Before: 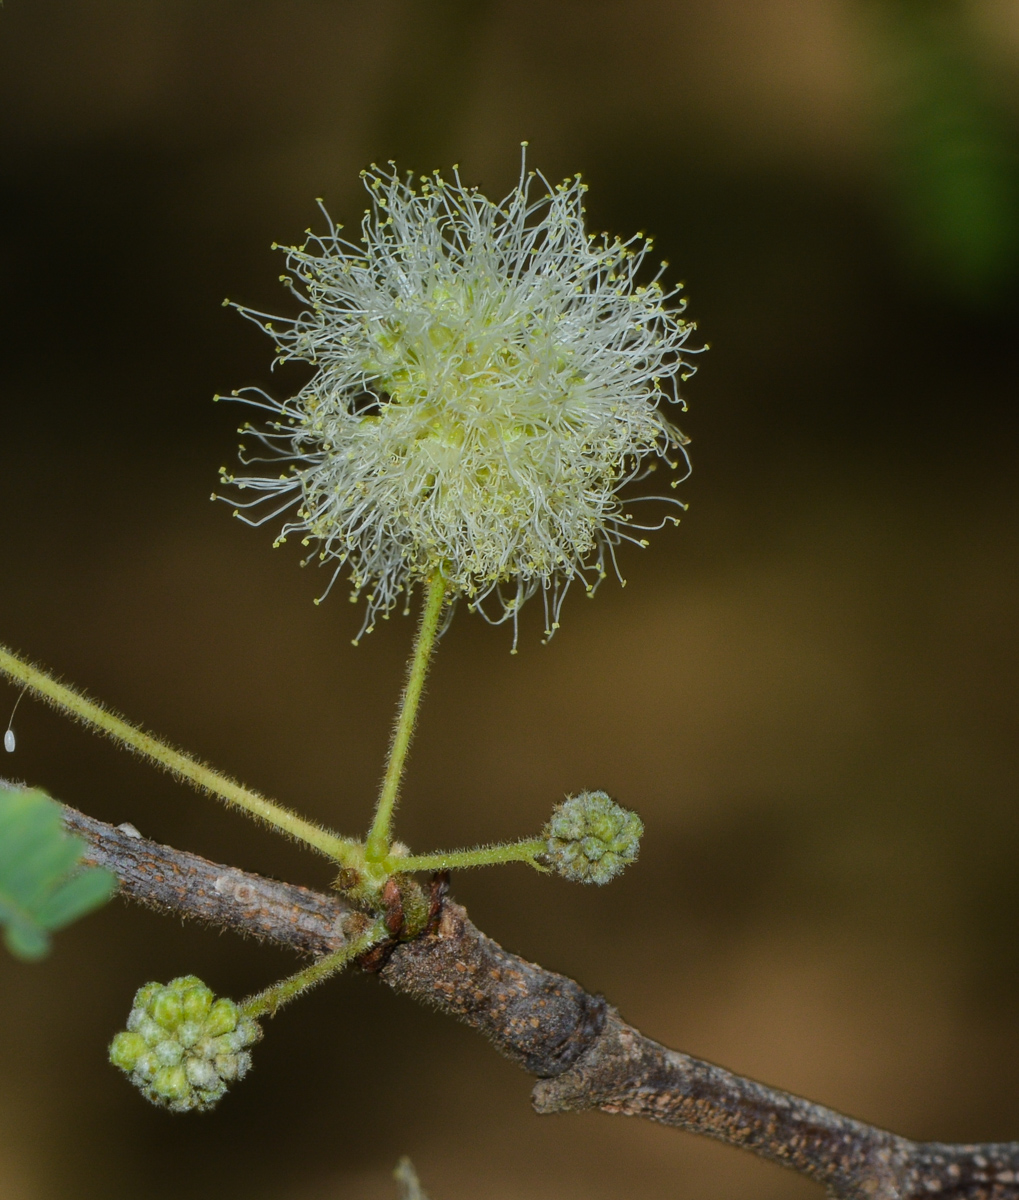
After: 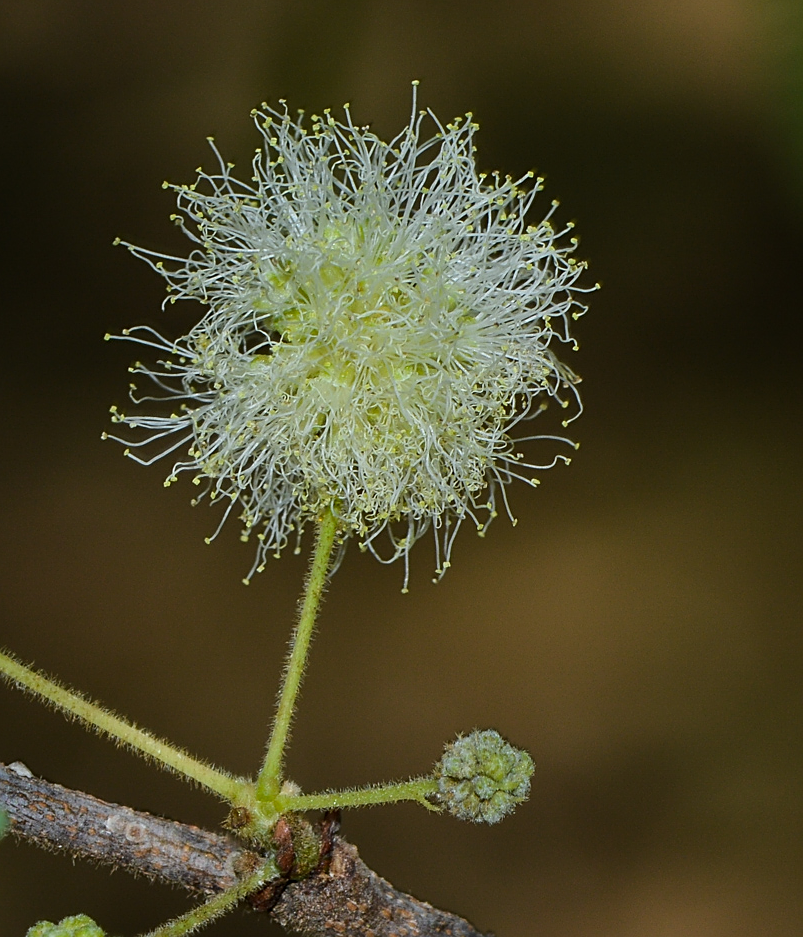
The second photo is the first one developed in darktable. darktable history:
sharpen: amount 0.575
white balance: red 0.988, blue 1.017
crop and rotate: left 10.77%, top 5.1%, right 10.41%, bottom 16.76%
